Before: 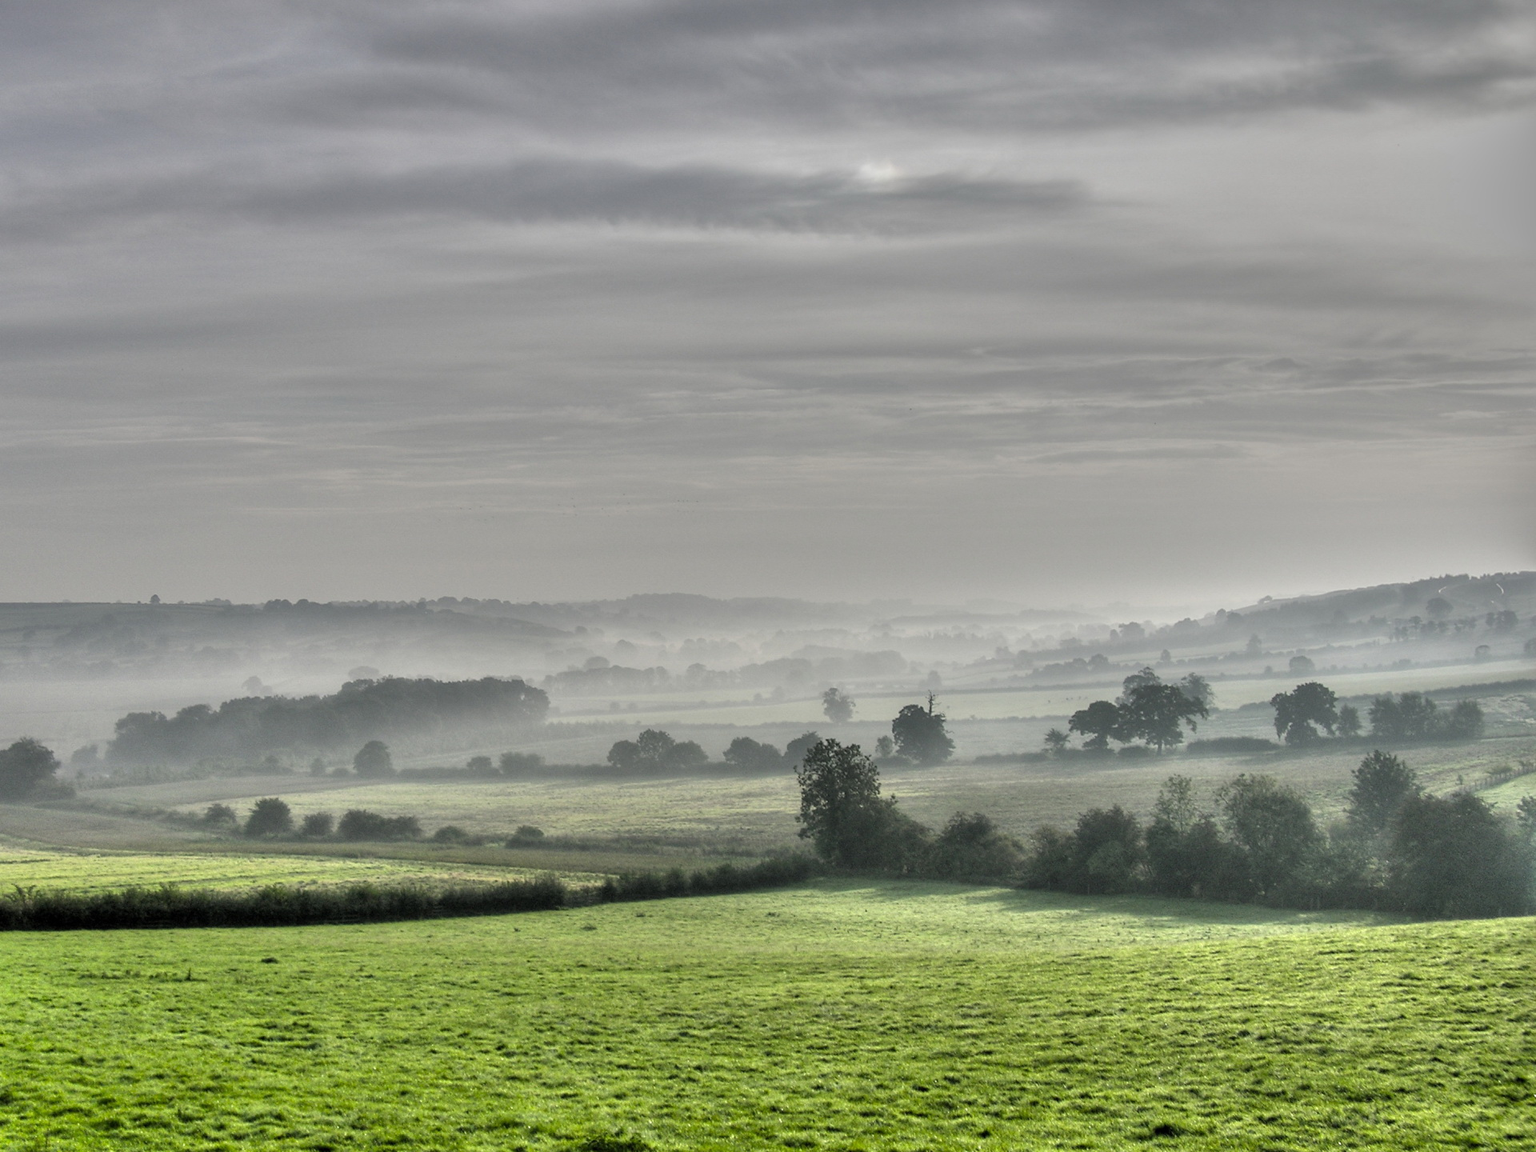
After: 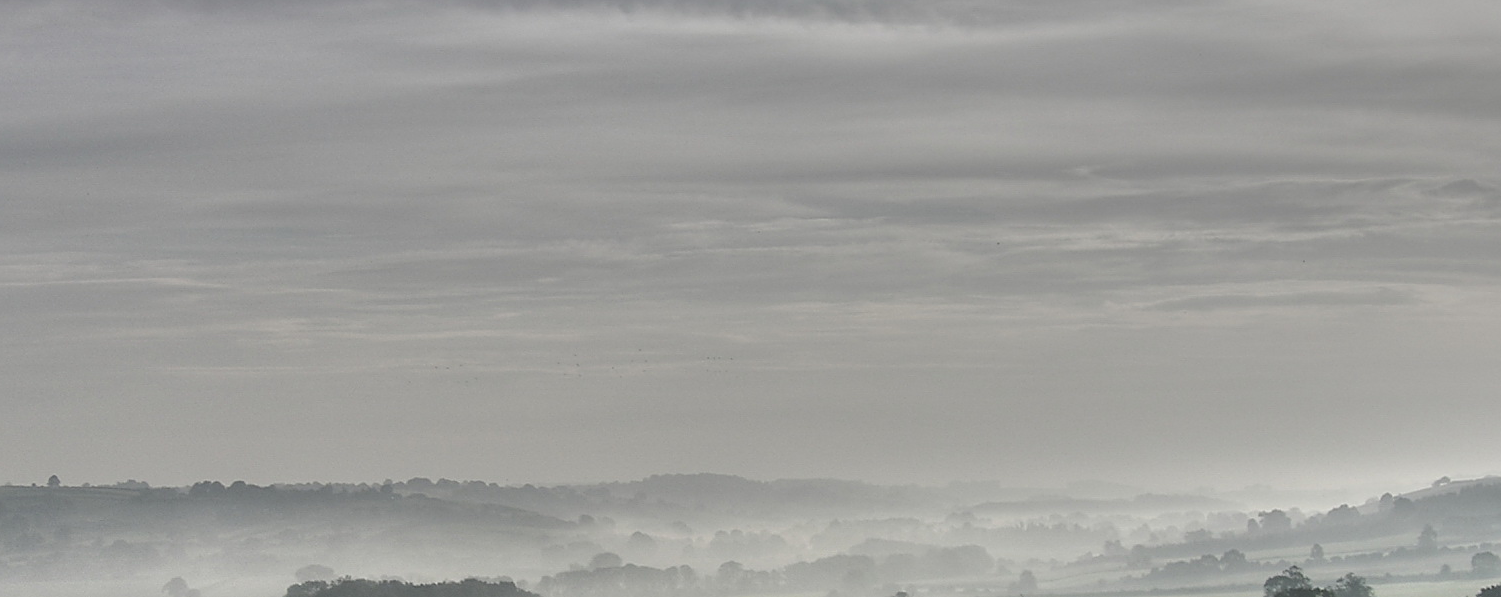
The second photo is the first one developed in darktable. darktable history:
sharpen: on, module defaults
crop: left 7.294%, top 18.662%, right 14.484%, bottom 39.819%
